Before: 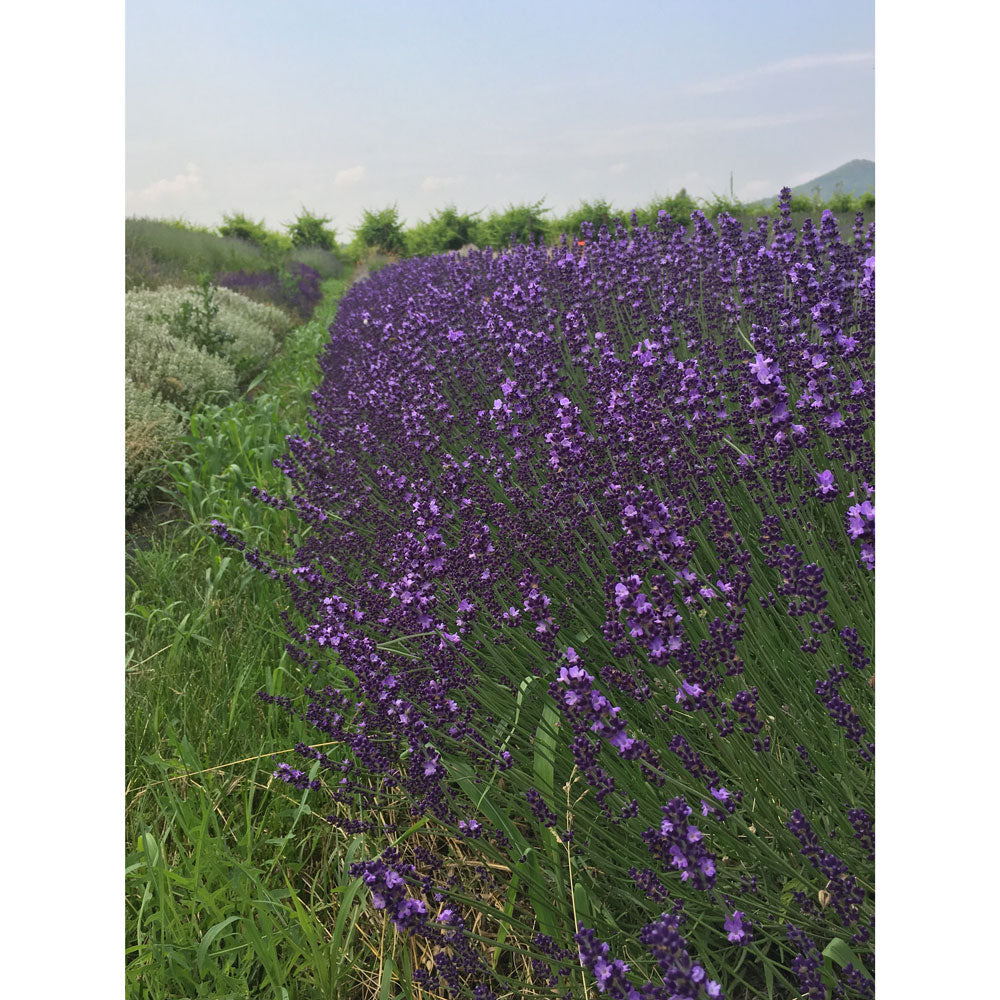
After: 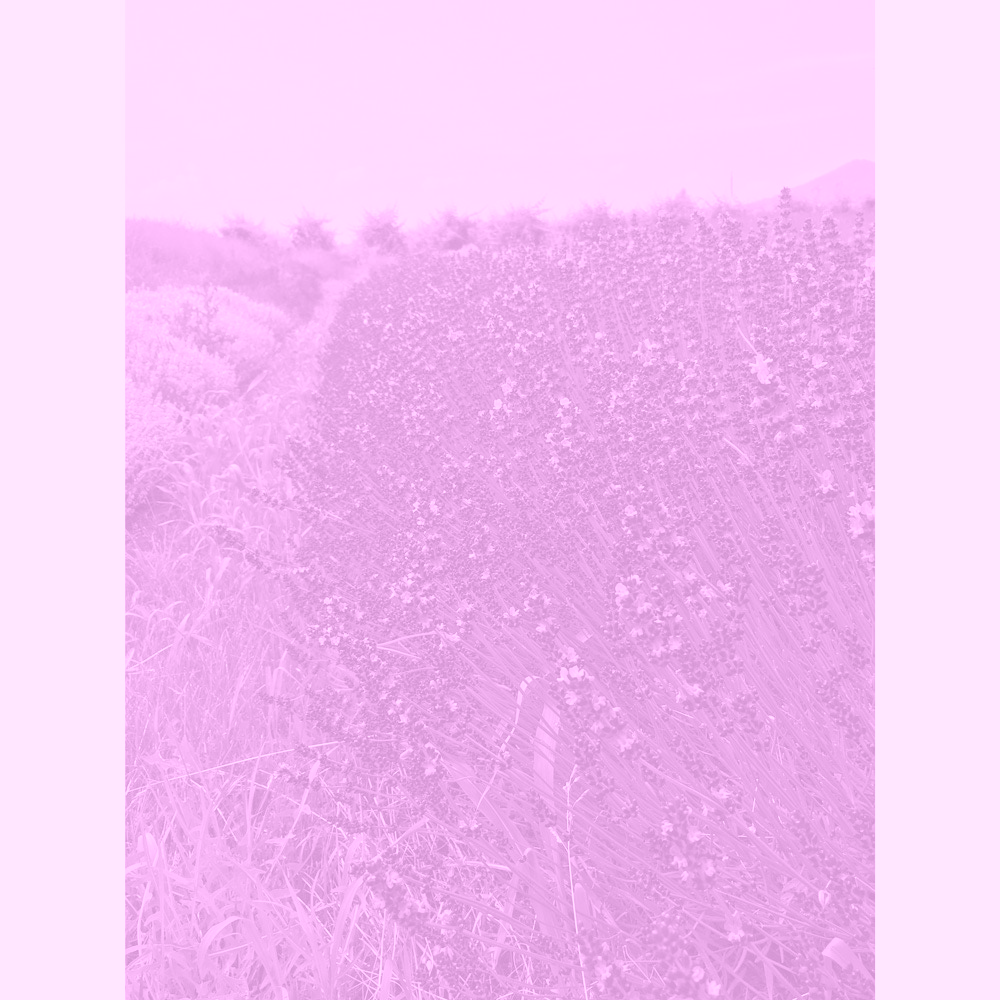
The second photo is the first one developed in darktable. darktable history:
colorize: hue 331.2°, saturation 75%, source mix 30.28%, lightness 70.52%, version 1
color correction: highlights a* -20.08, highlights b* 9.8, shadows a* -20.4, shadows b* -10.76
